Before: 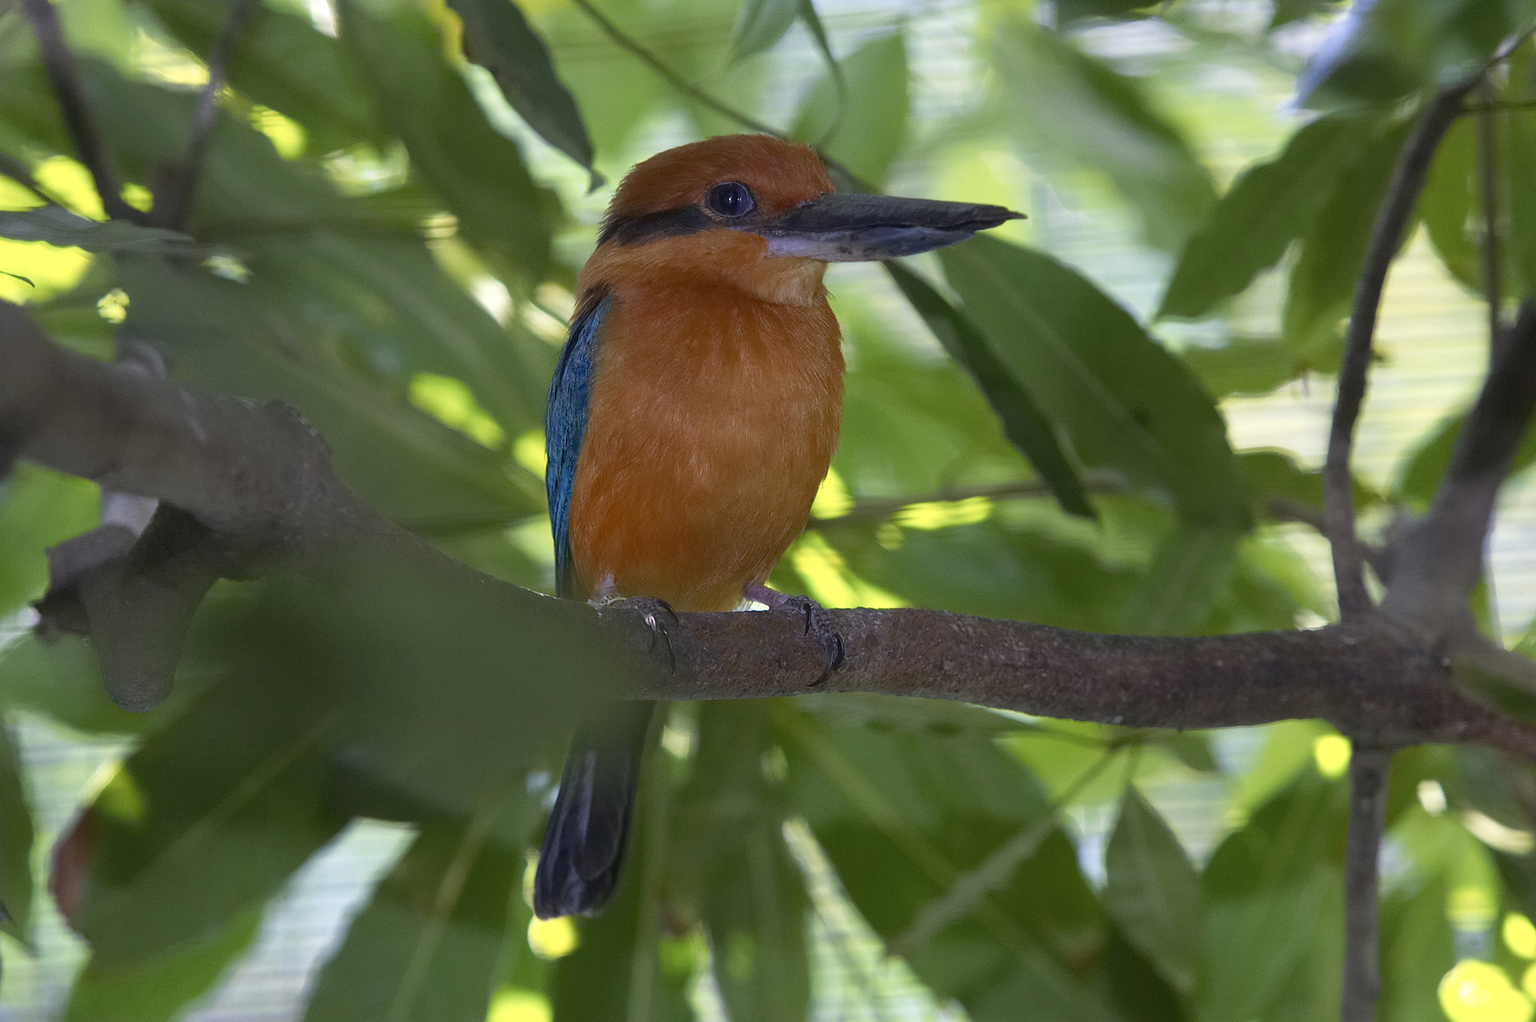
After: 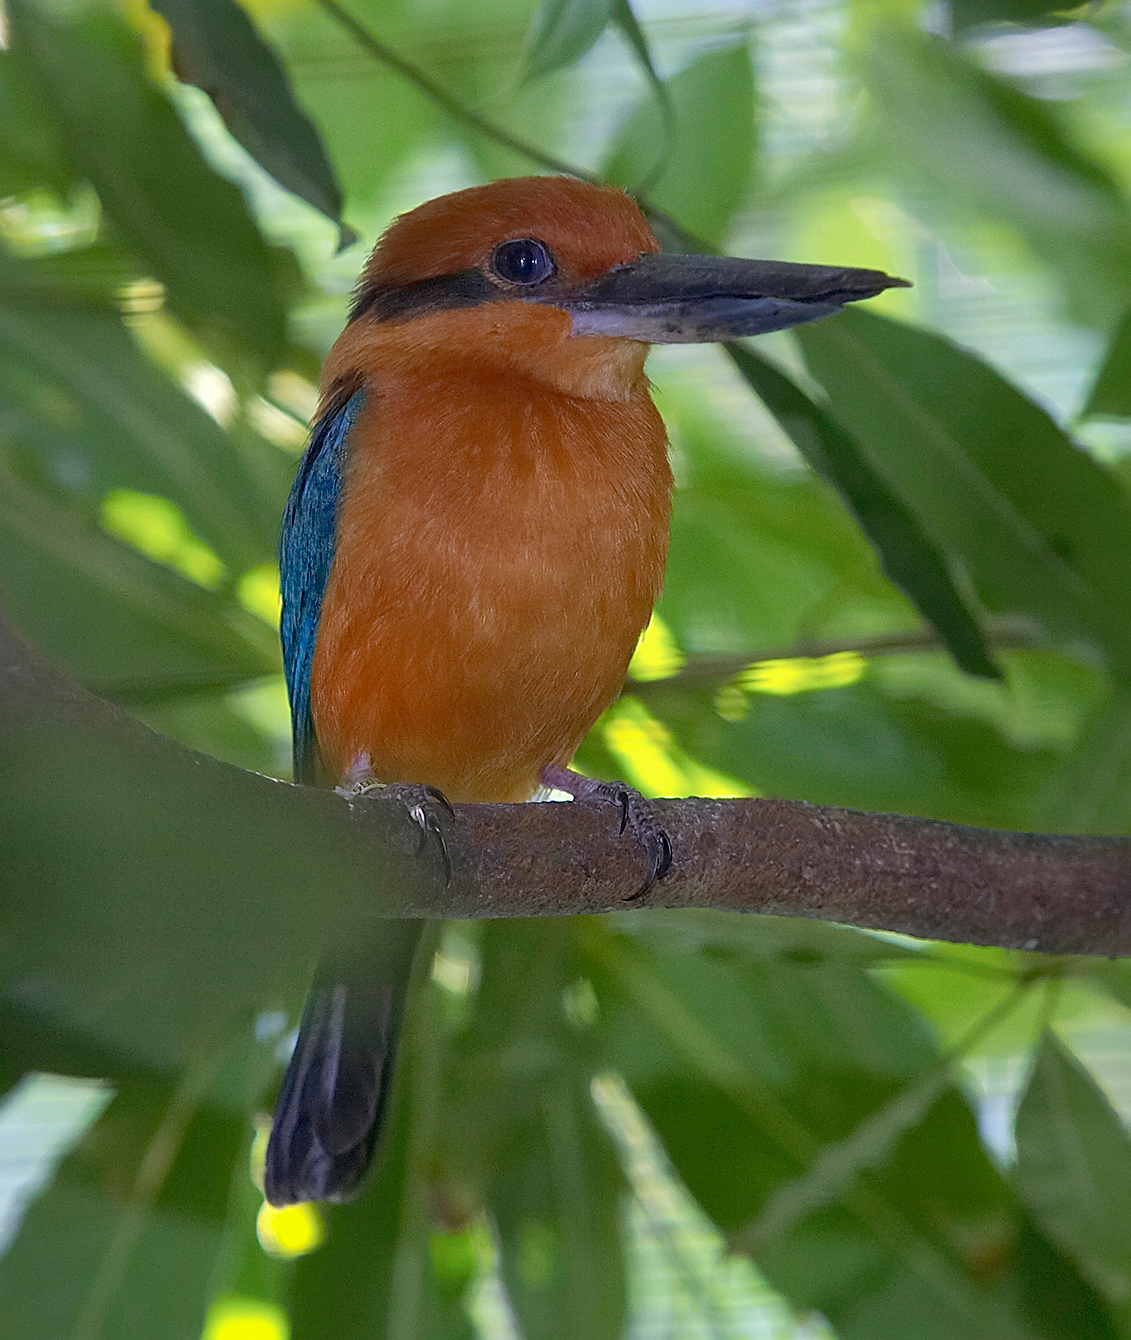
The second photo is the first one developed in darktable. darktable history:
shadows and highlights: on, module defaults
crop: left 21.674%, right 22.086%
sharpen: on, module defaults
